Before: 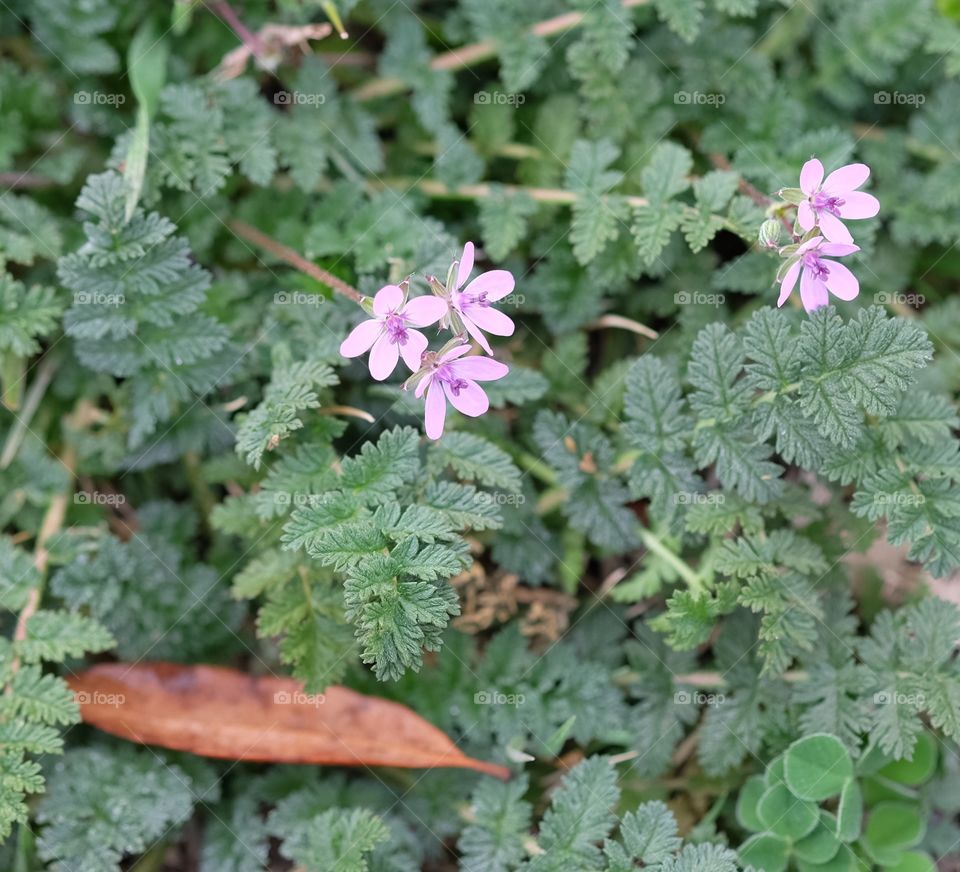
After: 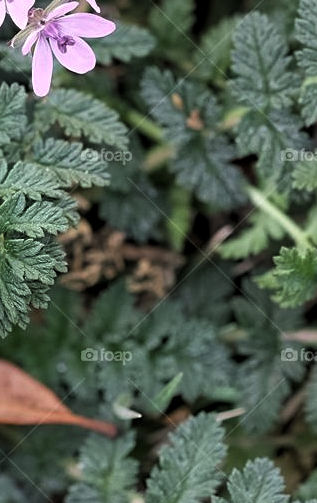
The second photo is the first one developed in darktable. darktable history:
sharpen: amount 0.216
levels: levels [0.101, 0.578, 0.953]
crop: left 41.039%, top 39.383%, right 25.93%, bottom 2.85%
